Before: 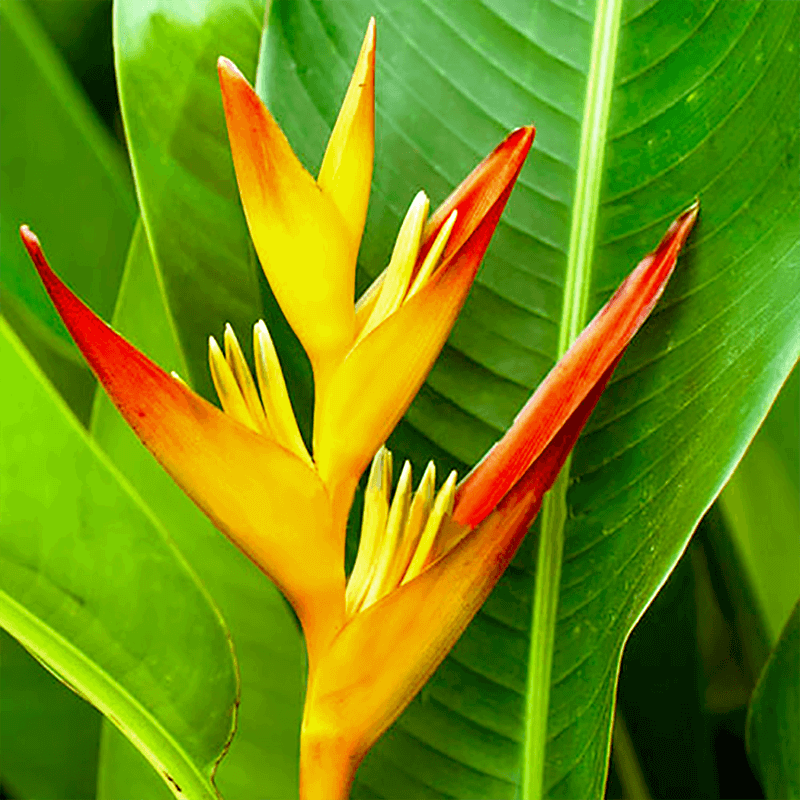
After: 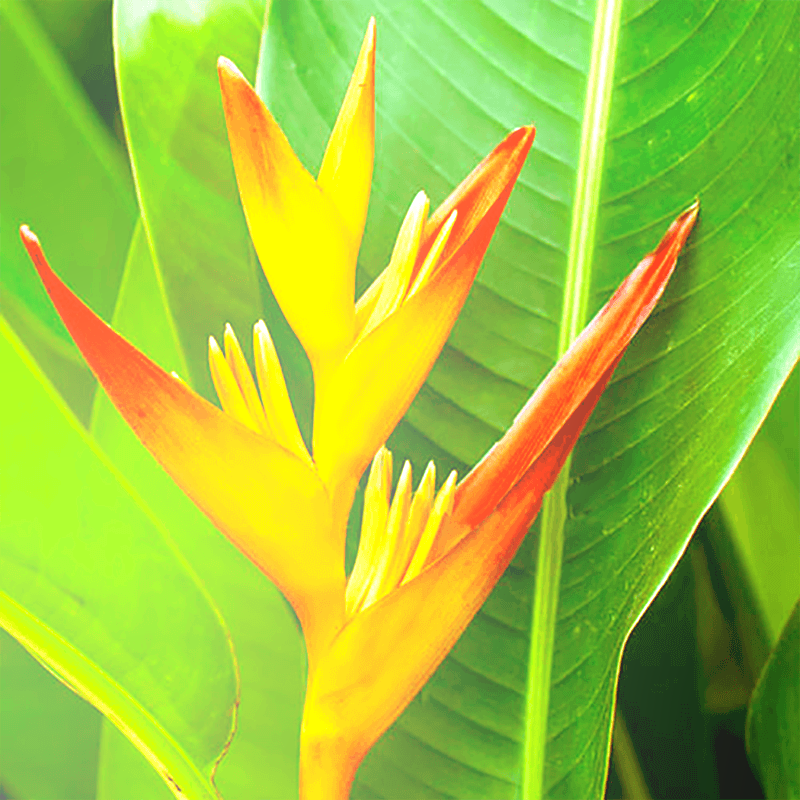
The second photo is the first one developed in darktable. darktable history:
white balance: red 1.05, blue 1.072
exposure: exposure 0.493 EV, compensate highlight preservation false
bloom: size 40%
